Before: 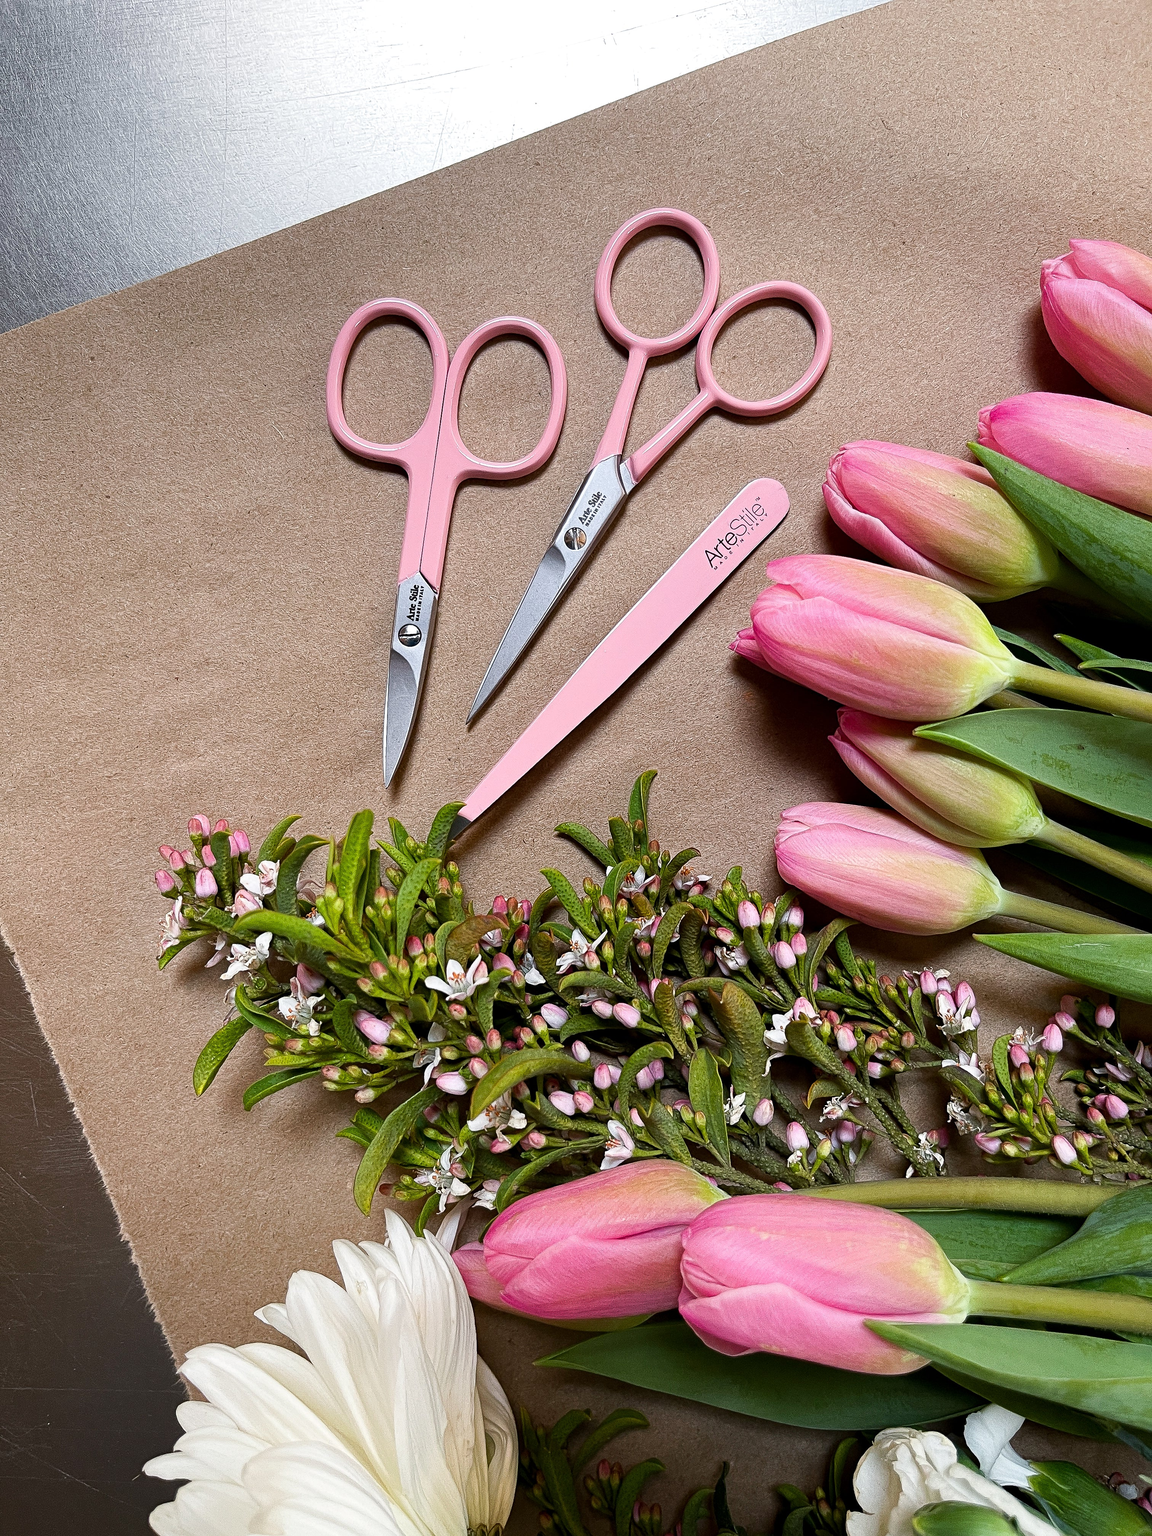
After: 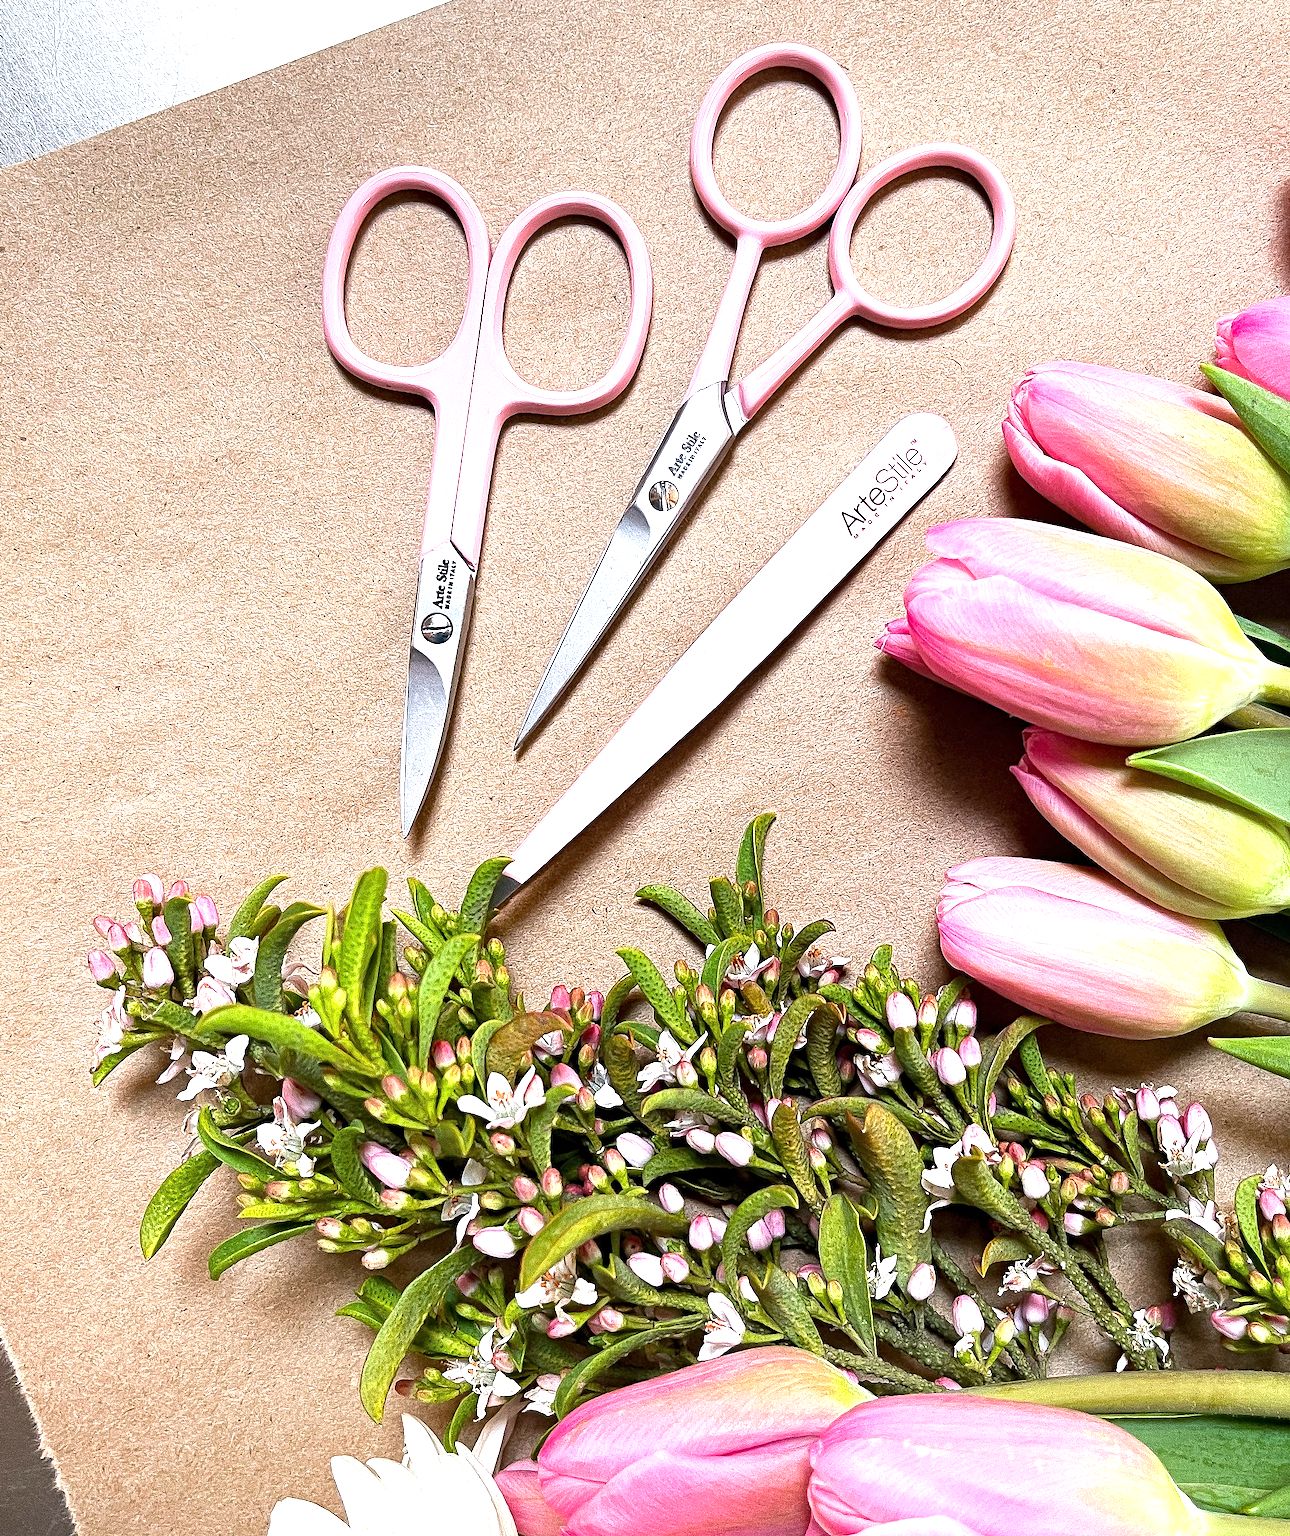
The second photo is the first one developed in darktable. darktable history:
crop: left 7.918%, top 11.526%, right 10.329%, bottom 15.483%
local contrast: mode bilateral grid, contrast 27, coarseness 16, detail 116%, midtone range 0.2
exposure: black level correction 0, exposure 1.095 EV, compensate exposure bias true, compensate highlight preservation false
